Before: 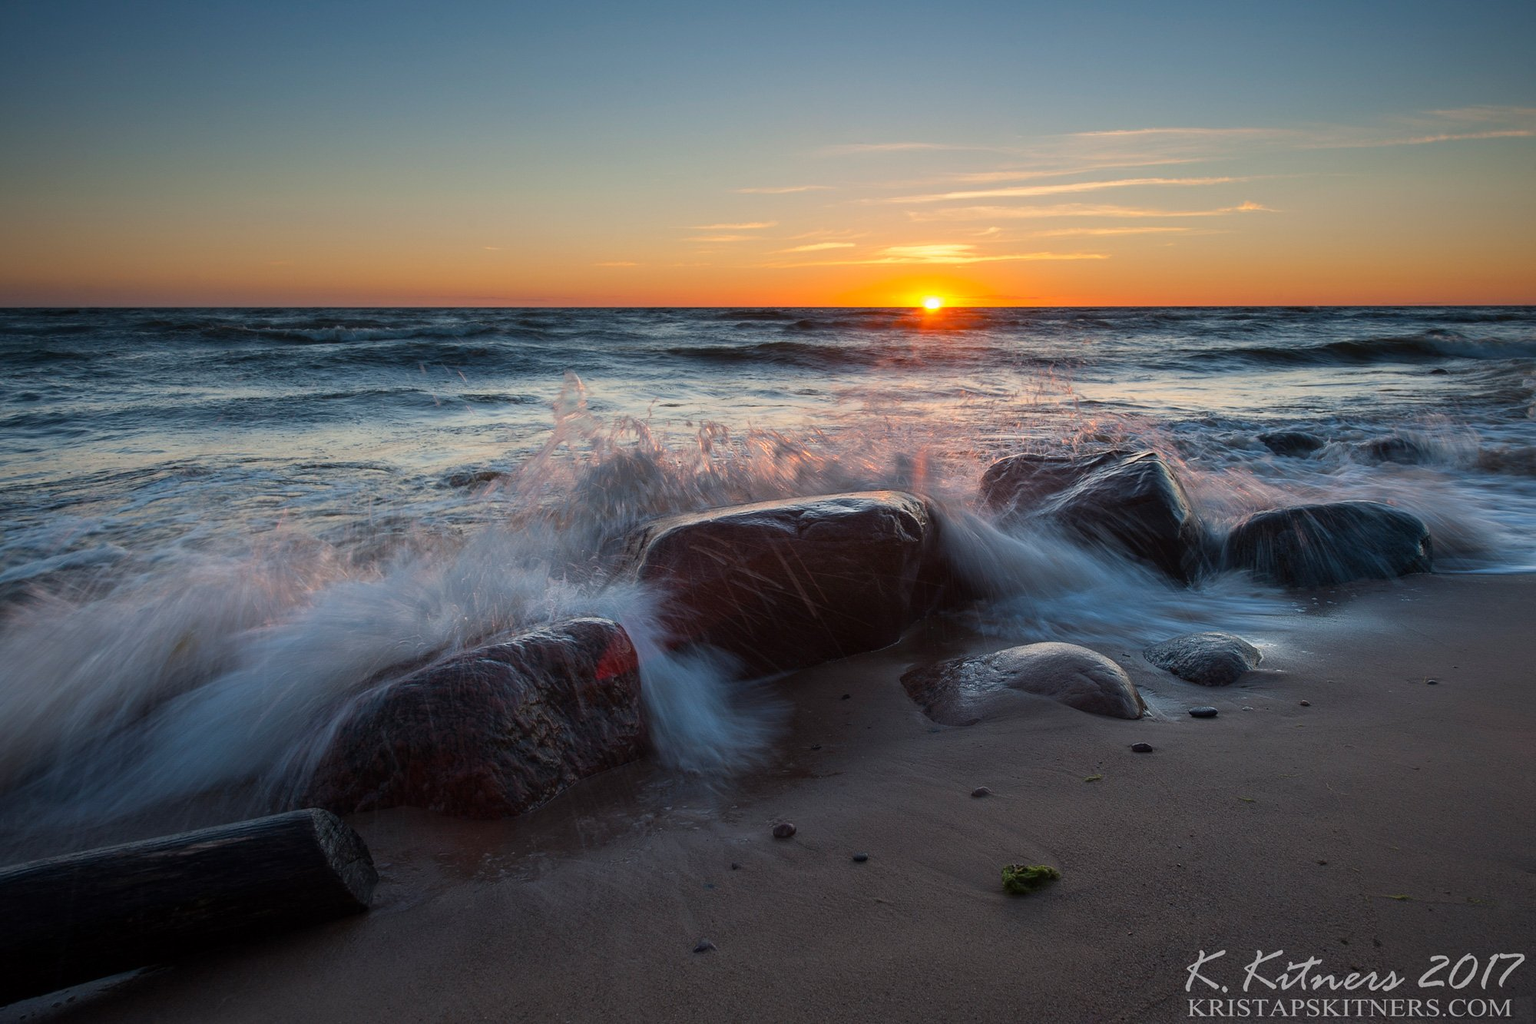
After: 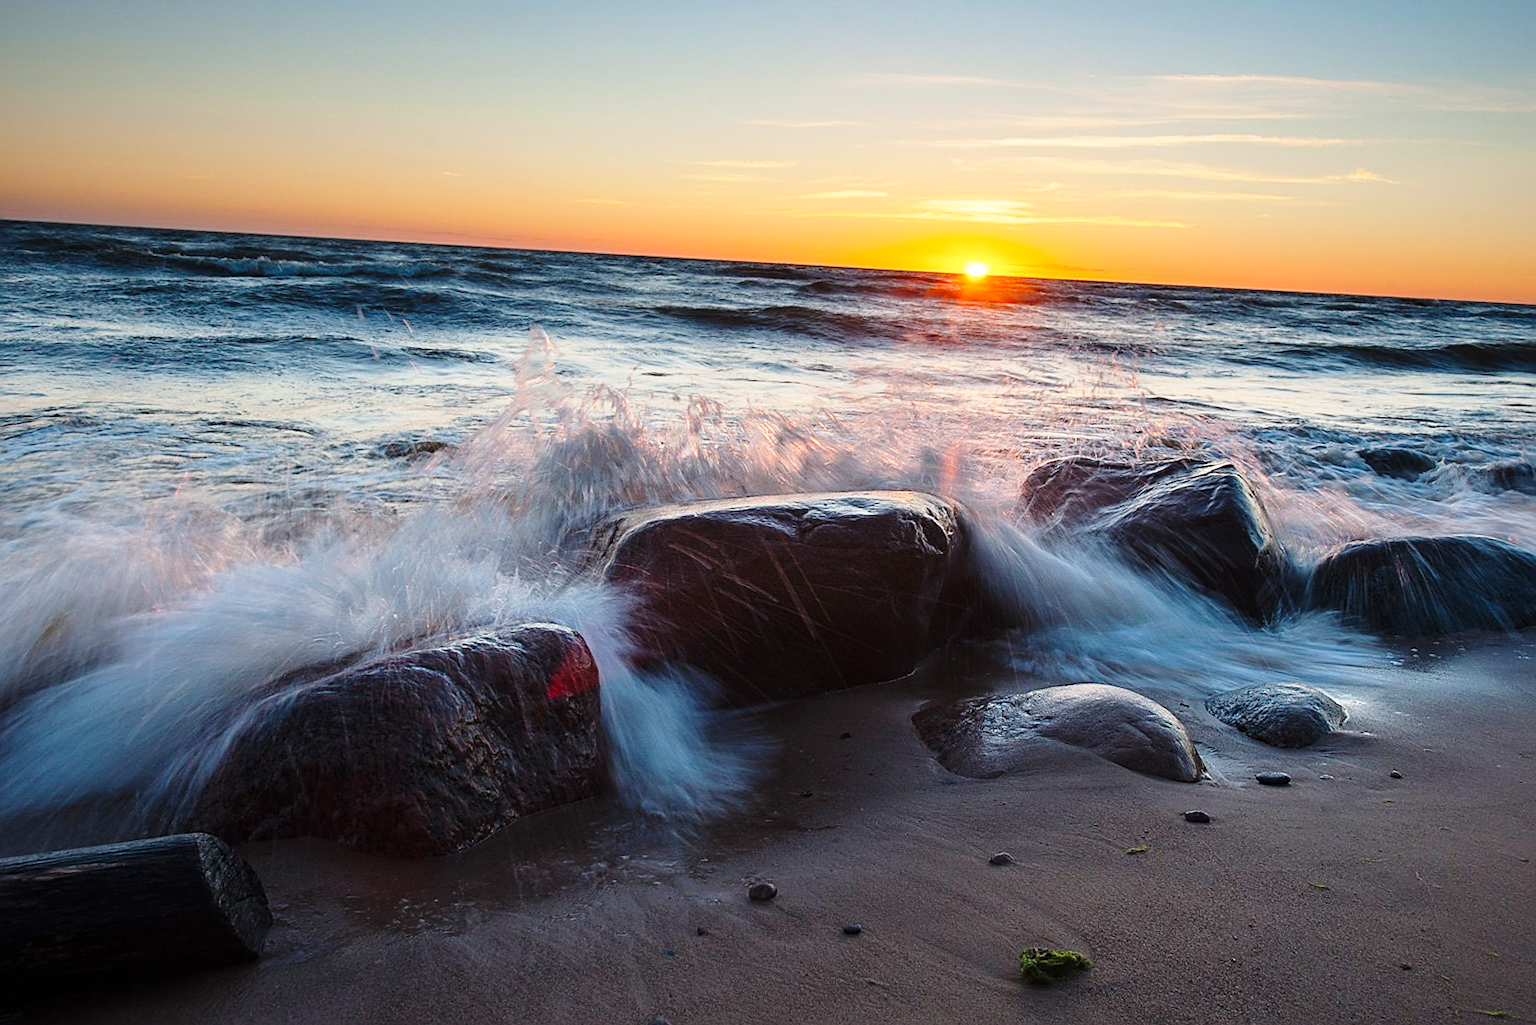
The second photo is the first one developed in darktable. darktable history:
crop and rotate: angle -3.25°, left 5.122%, top 5.221%, right 4.655%, bottom 4.333%
sharpen: on, module defaults
base curve: curves: ch0 [(0, 0) (0.028, 0.03) (0.121, 0.232) (0.46, 0.748) (0.859, 0.968) (1, 1)], preserve colors none
